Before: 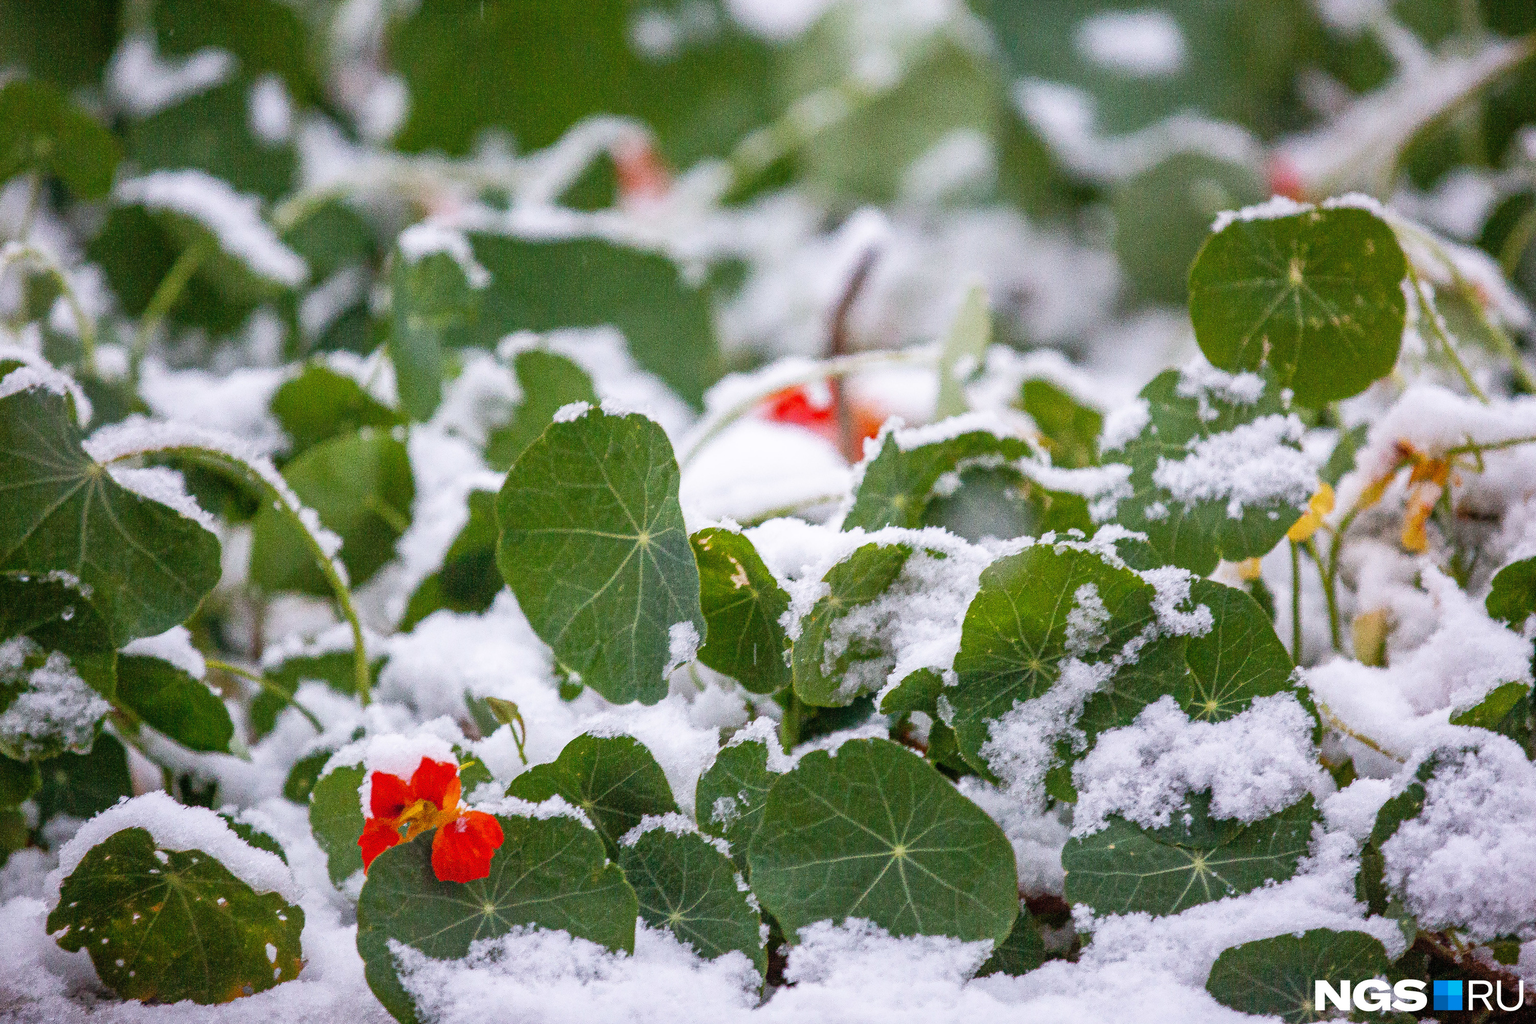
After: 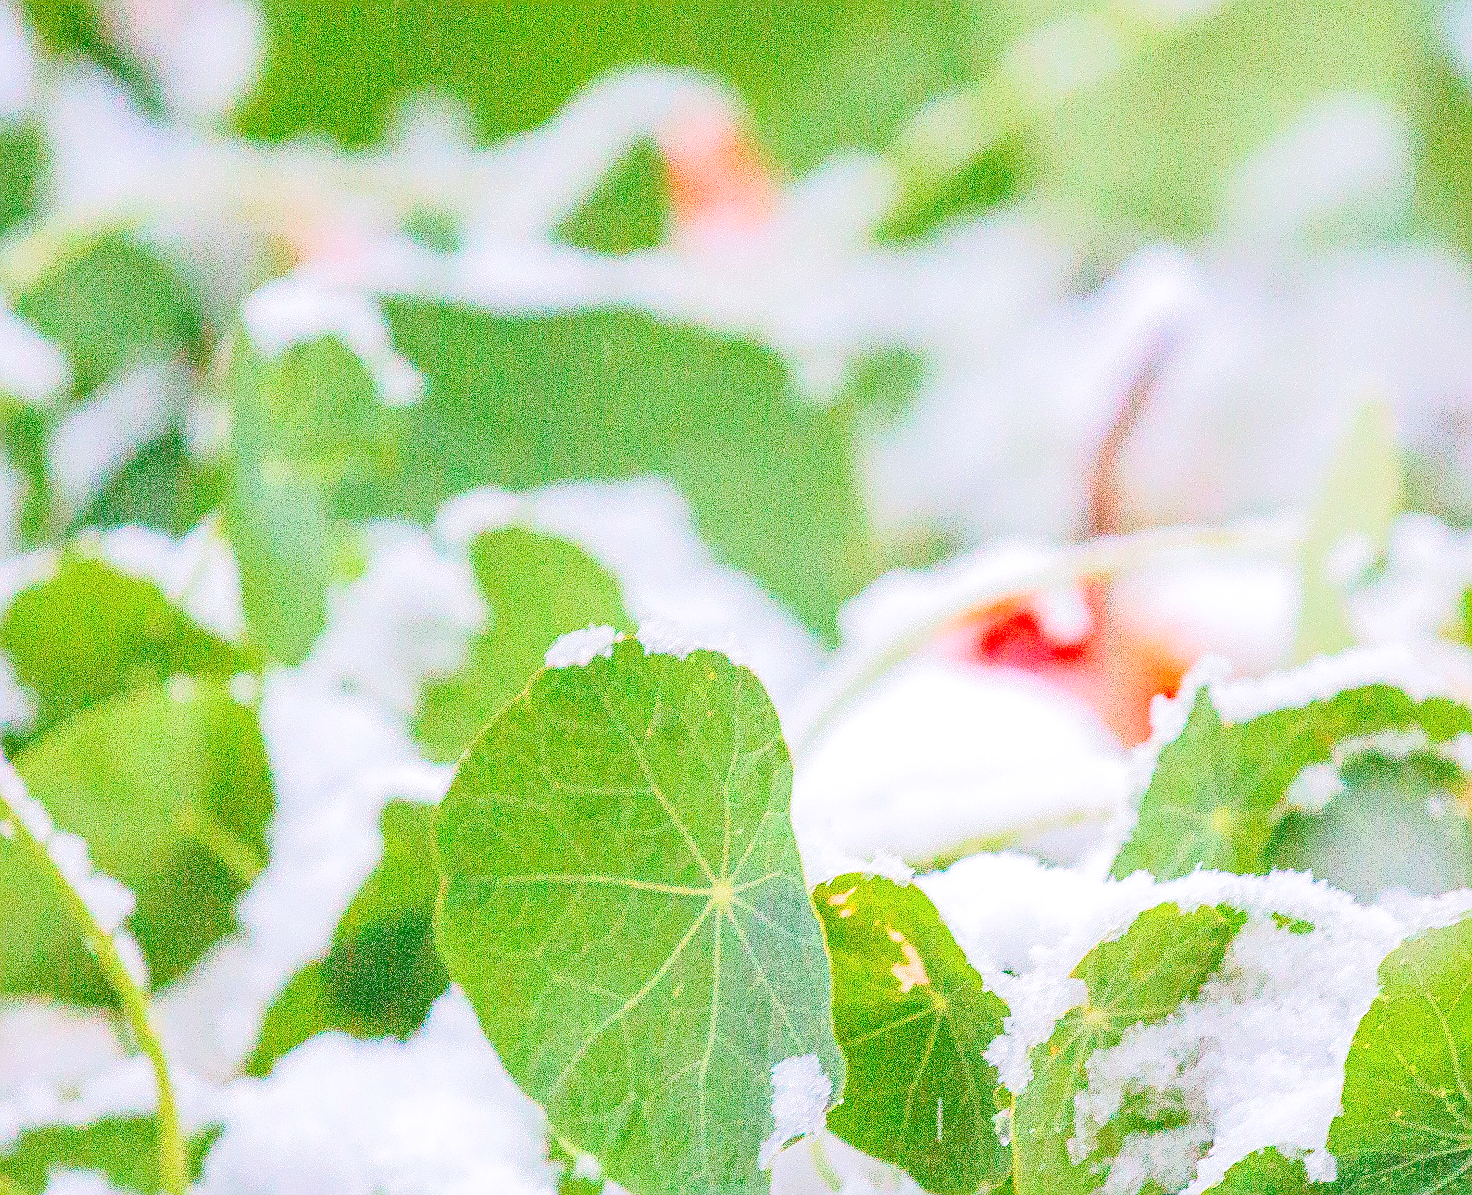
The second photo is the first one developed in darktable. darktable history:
crop: left 17.84%, top 7.902%, right 33.07%, bottom 32.316%
sharpen: on, module defaults
tone equalizer: -7 EV 0.145 EV, -6 EV 0.595 EV, -5 EV 1.18 EV, -4 EV 1.29 EV, -3 EV 1.12 EV, -2 EV 0.6 EV, -1 EV 0.157 EV, edges refinement/feathering 500, mask exposure compensation -1.57 EV, preserve details no
tone curve: curves: ch0 [(0, 0) (0.003, 0.275) (0.011, 0.288) (0.025, 0.309) (0.044, 0.326) (0.069, 0.346) (0.1, 0.37) (0.136, 0.396) (0.177, 0.432) (0.224, 0.473) (0.277, 0.516) (0.335, 0.566) (0.399, 0.611) (0.468, 0.661) (0.543, 0.711) (0.623, 0.761) (0.709, 0.817) (0.801, 0.867) (0.898, 0.911) (1, 1)], color space Lab, linked channels, preserve colors none
